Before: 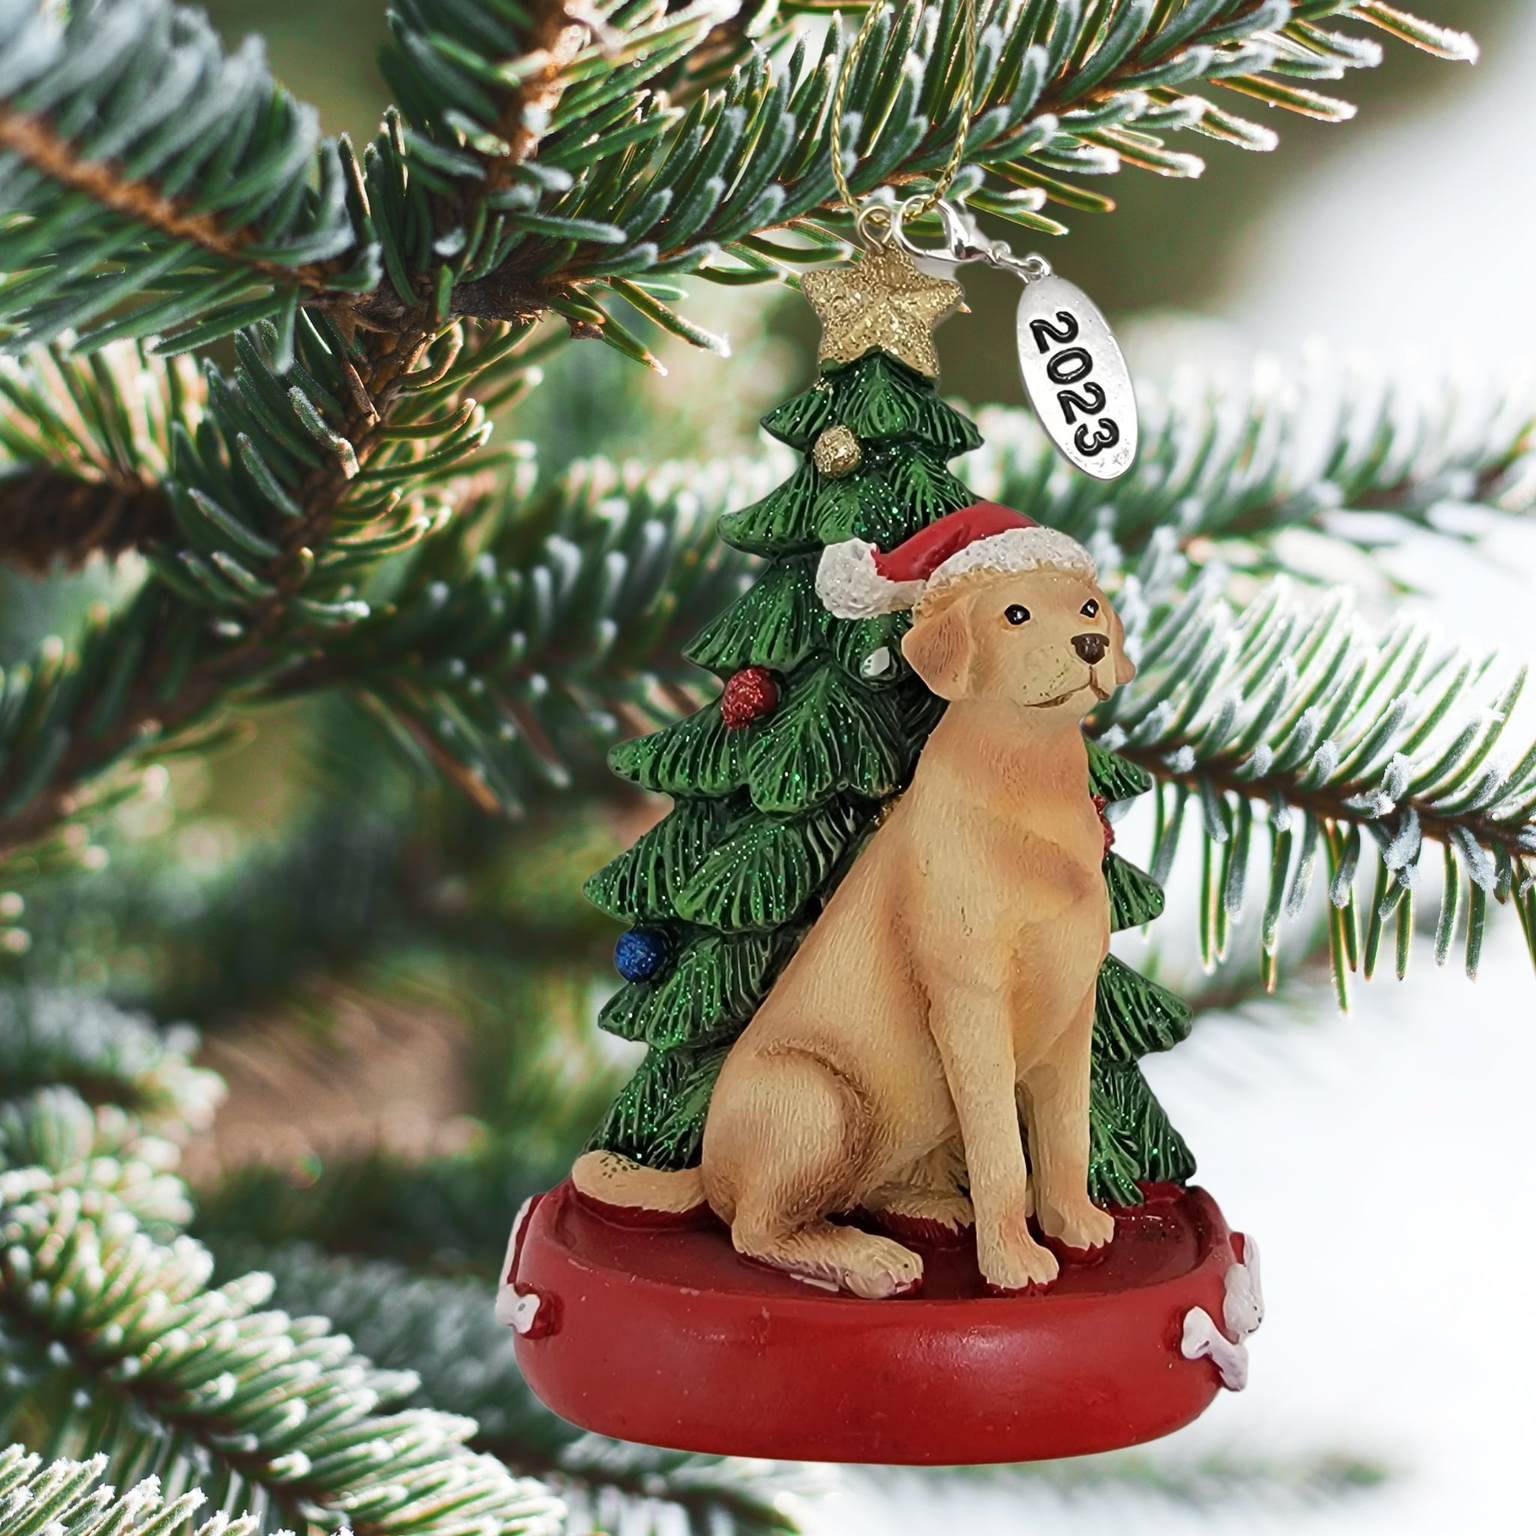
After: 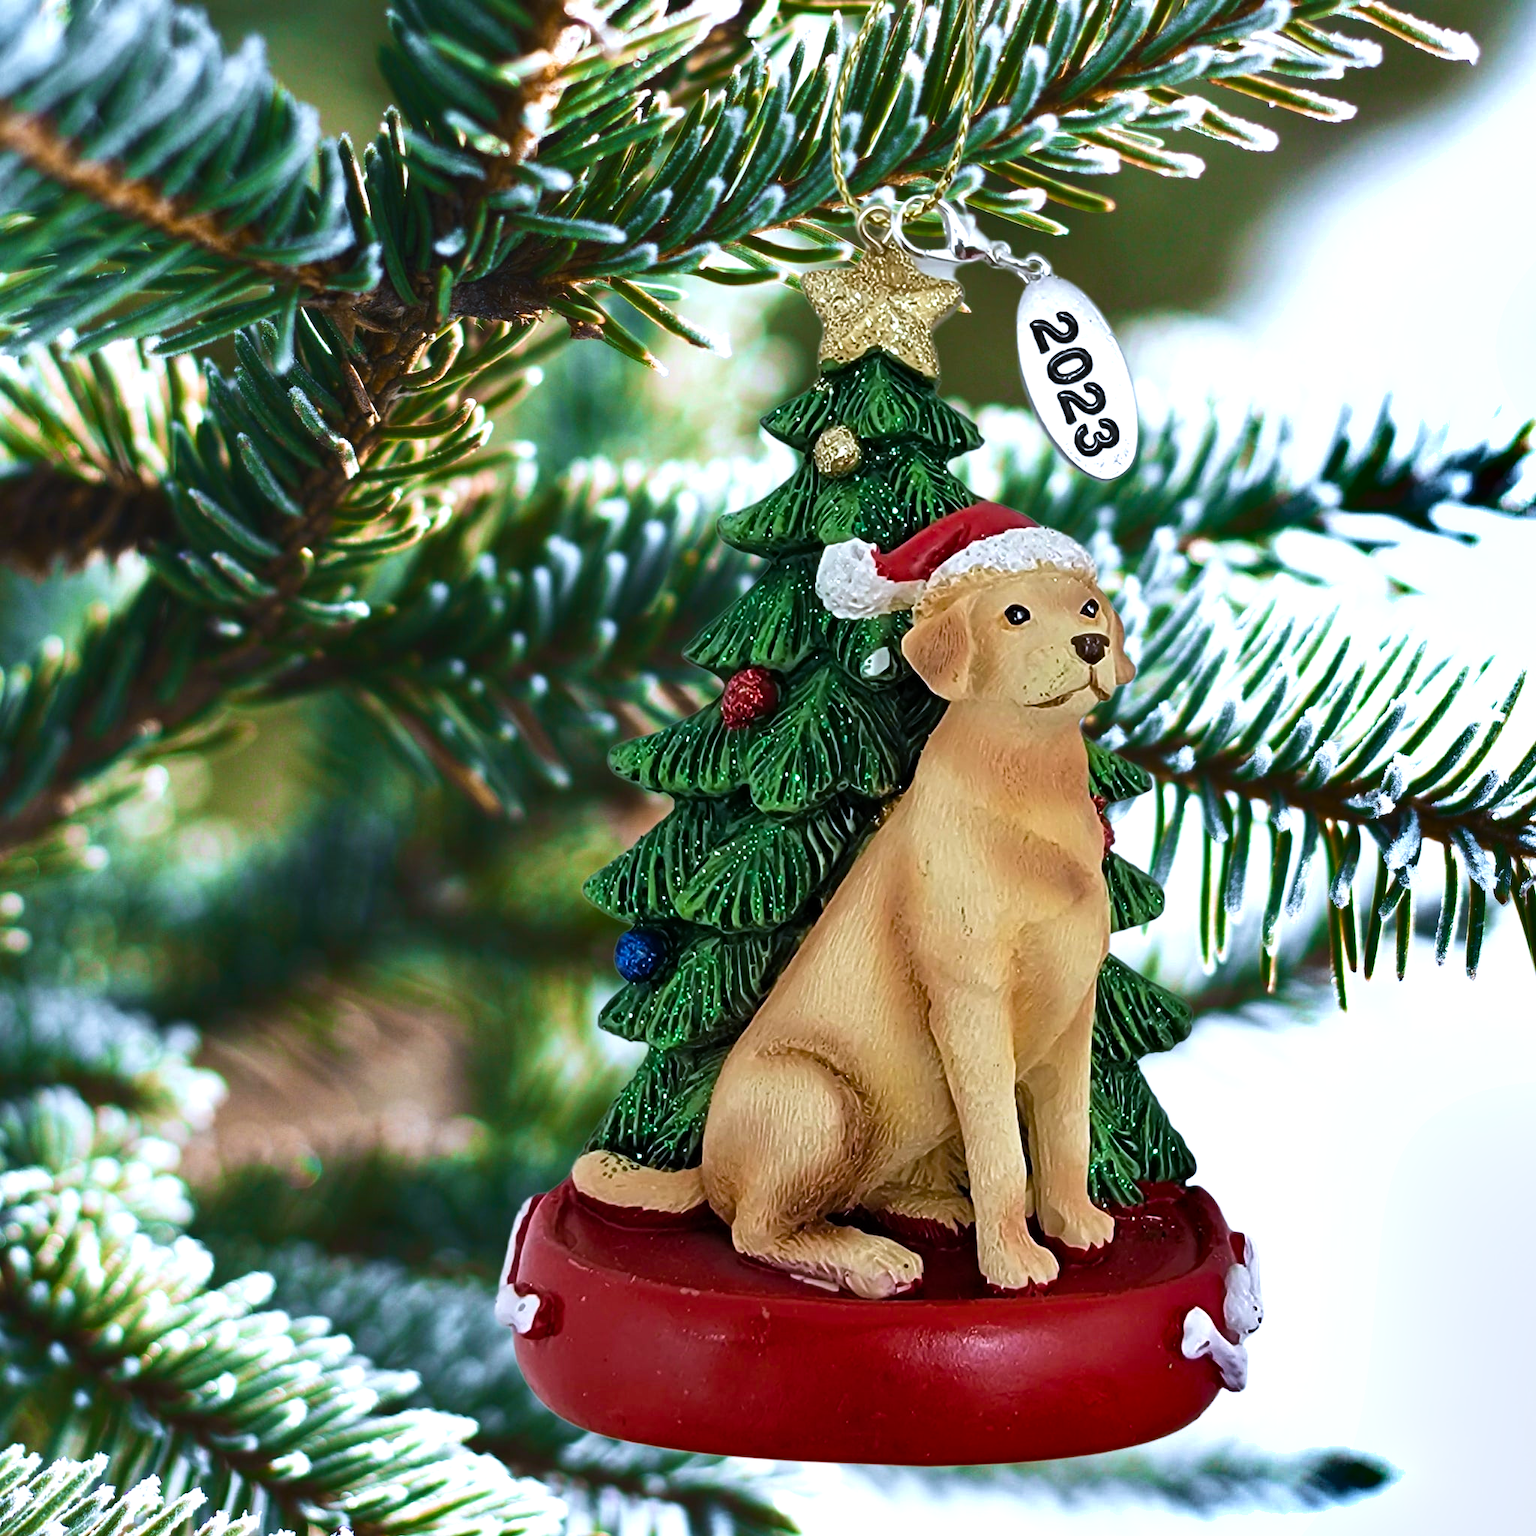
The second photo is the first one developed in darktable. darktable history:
shadows and highlights: radius 171.16, shadows 27, white point adjustment 3.13, highlights -67.95, soften with gaussian
white balance: red 0.931, blue 1.11
color balance rgb: shadows lift › luminance -20%, power › hue 72.24°, highlights gain › luminance 15%, global offset › hue 171.6°, perceptual saturation grading › global saturation 14.09%, perceptual saturation grading › highlights -25%, perceptual saturation grading › shadows 25%, global vibrance 25%, contrast 10%
velvia: on, module defaults
